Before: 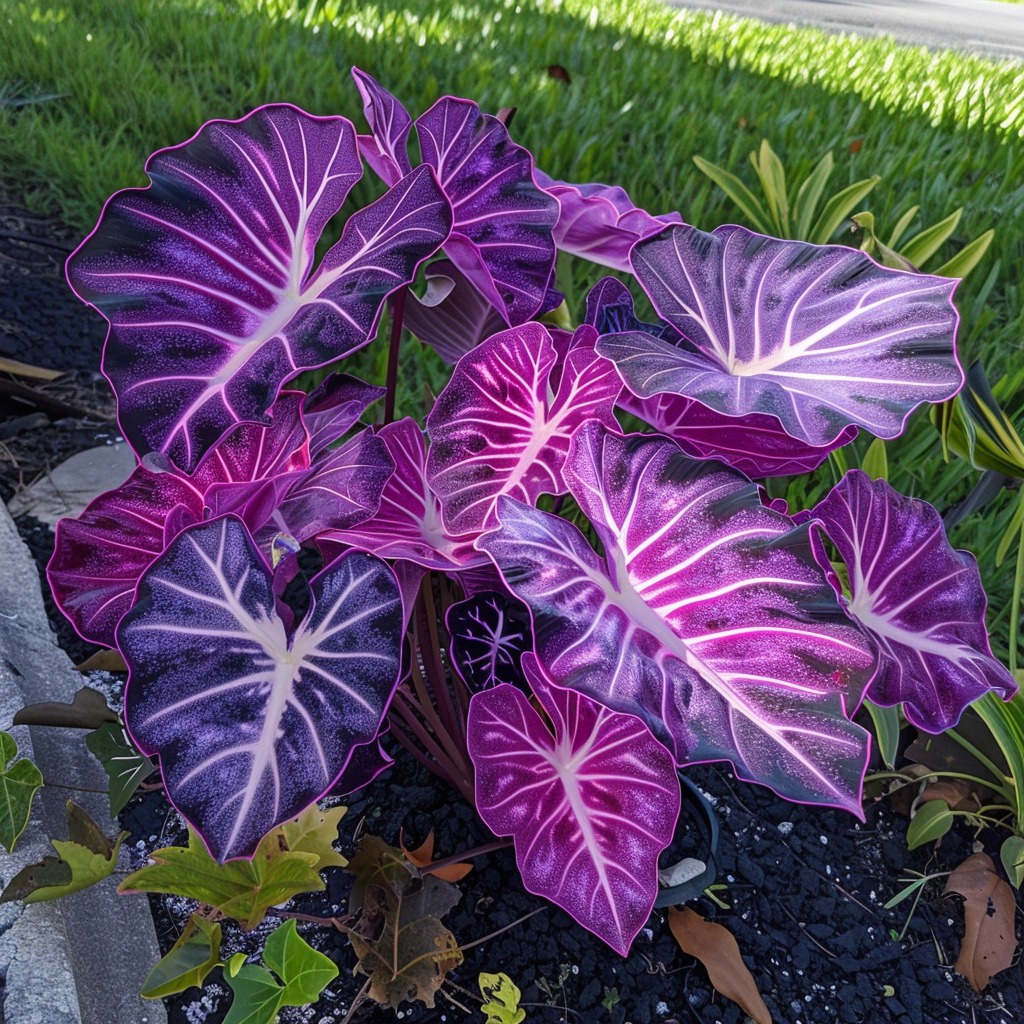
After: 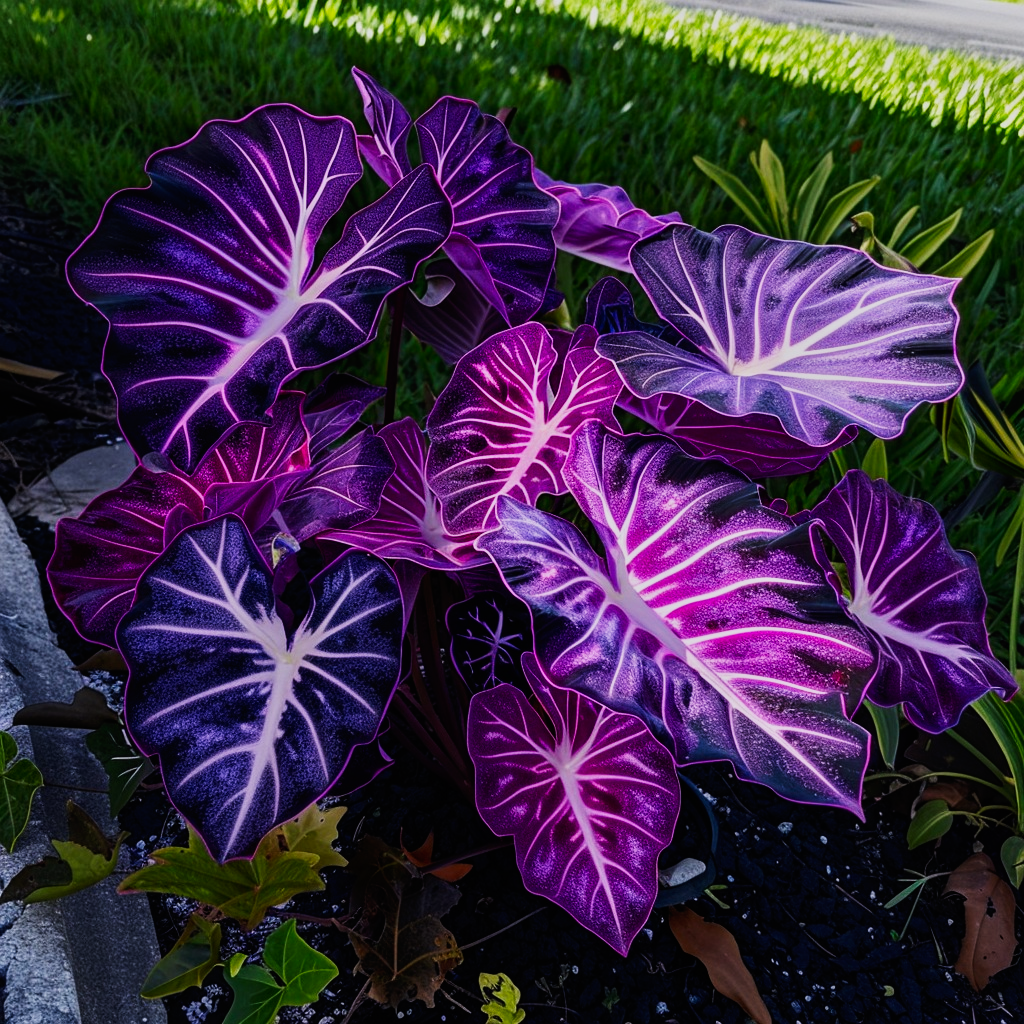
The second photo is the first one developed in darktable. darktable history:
base curve: curves: ch0 [(0, 0) (0.007, 0.004) (0.027, 0.03) (0.046, 0.07) (0.207, 0.54) (0.442, 0.872) (0.673, 0.972) (1, 1)], preserve colors none
white balance: red 1.004, blue 1.024
tone equalizer: -8 EV -2 EV, -7 EV -2 EV, -6 EV -2 EV, -5 EV -2 EV, -4 EV -2 EV, -3 EV -2 EV, -2 EV -2 EV, -1 EV -1.63 EV, +0 EV -2 EV
contrast brightness saturation: contrast 0.1, brightness 0.02, saturation 0.02
